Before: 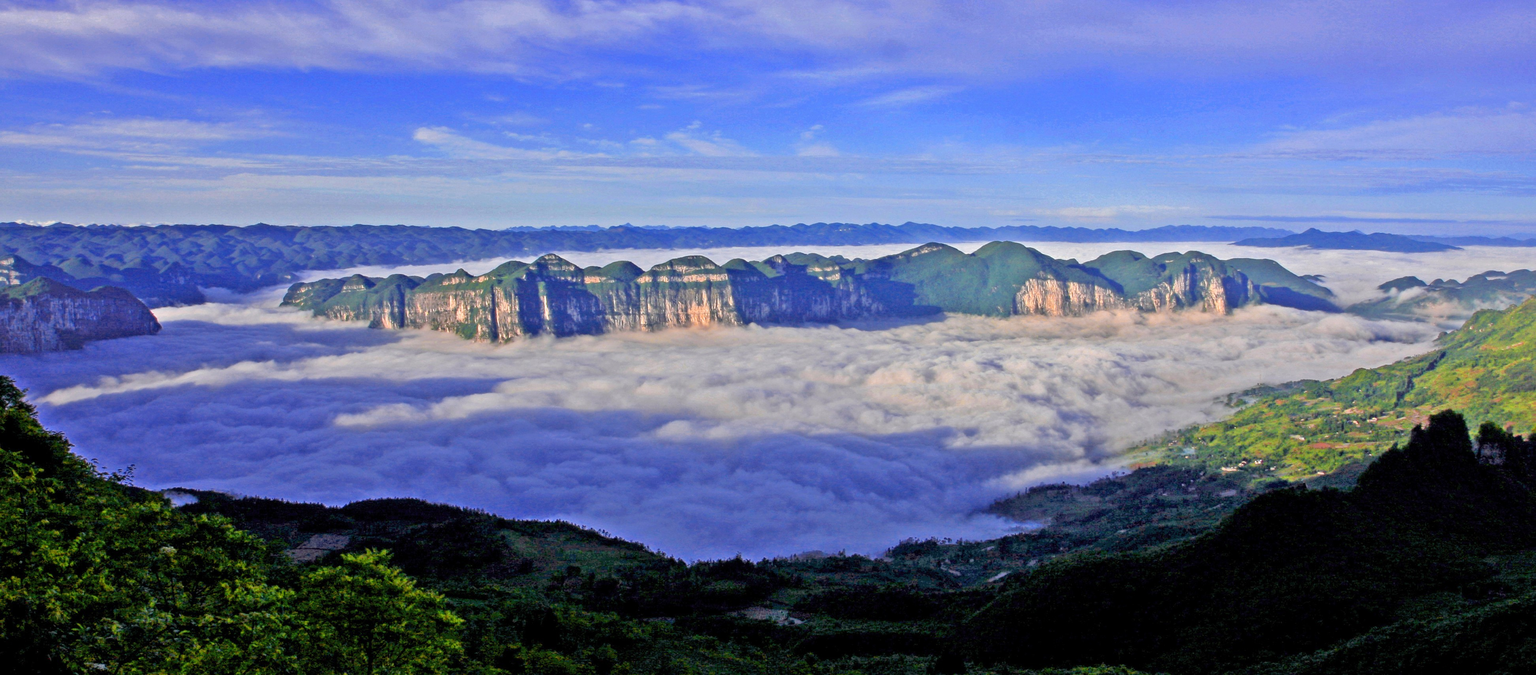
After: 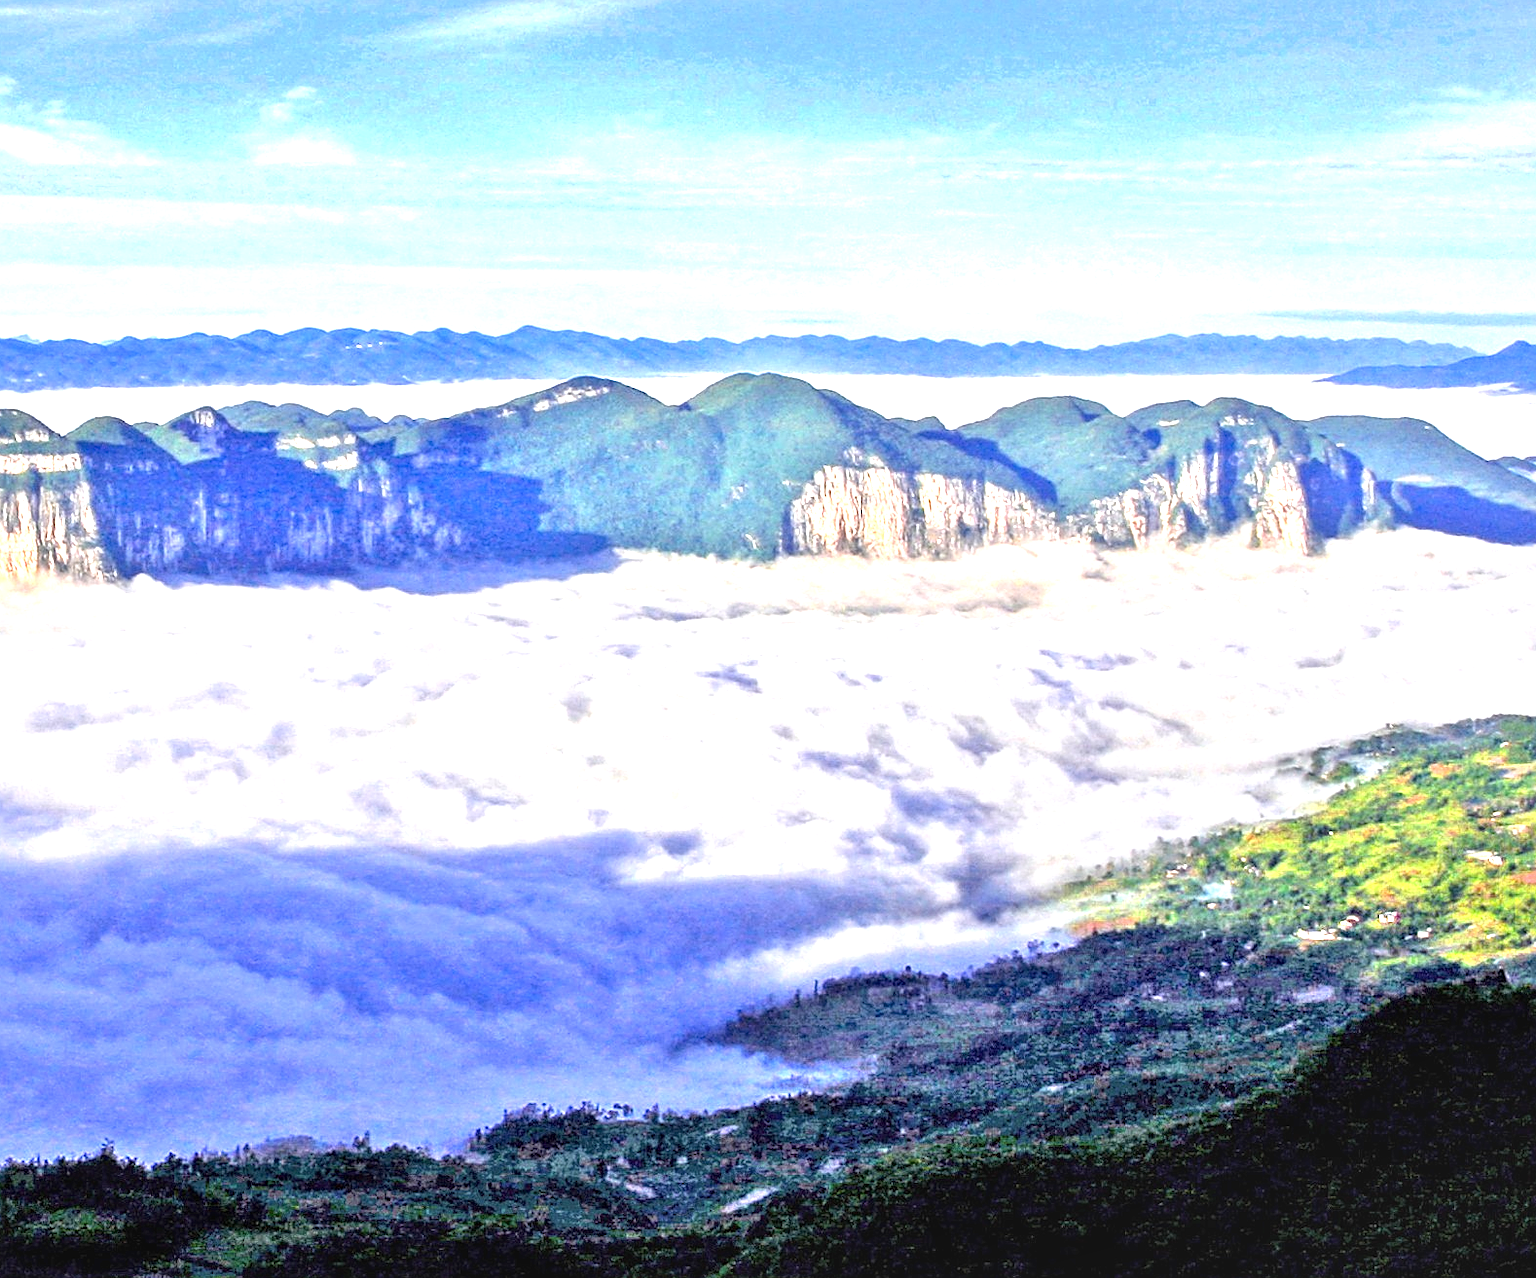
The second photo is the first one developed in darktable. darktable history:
exposure: black level correction 0, exposure 1.494 EV, compensate exposure bias true, compensate highlight preservation false
sharpen: on, module defaults
local contrast: detail 130%
crop: left 45.257%, top 13.311%, right 14.156%, bottom 9.825%
